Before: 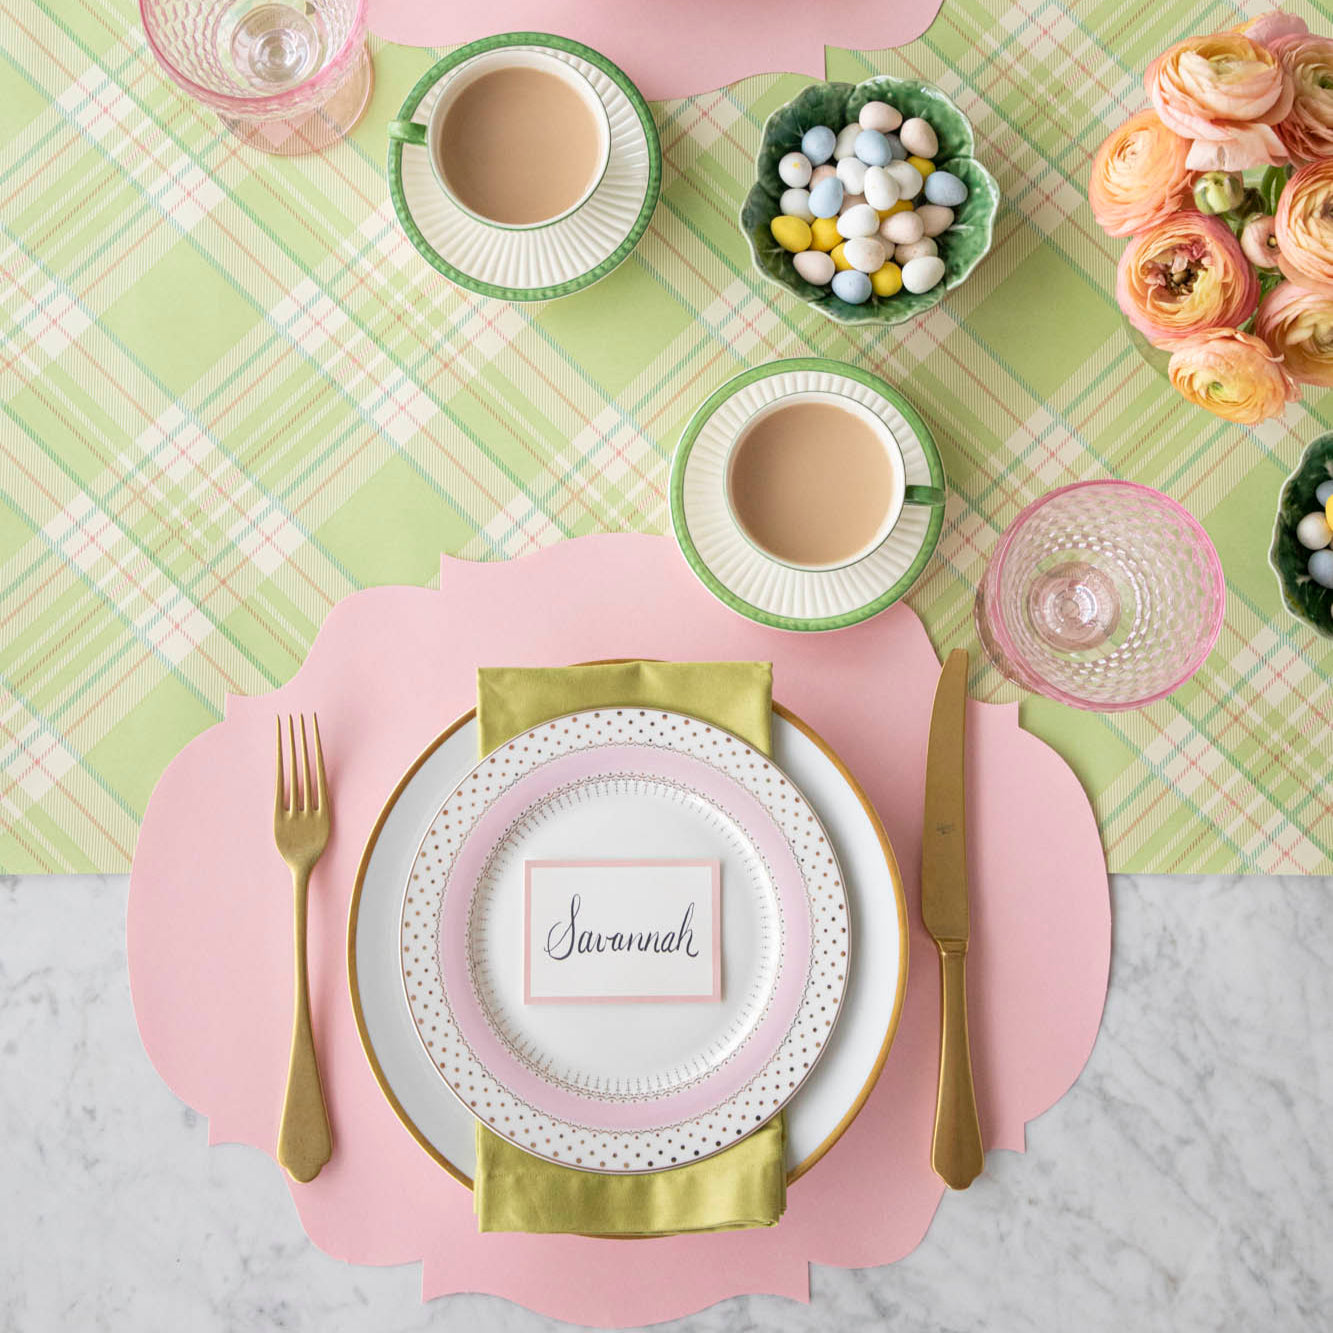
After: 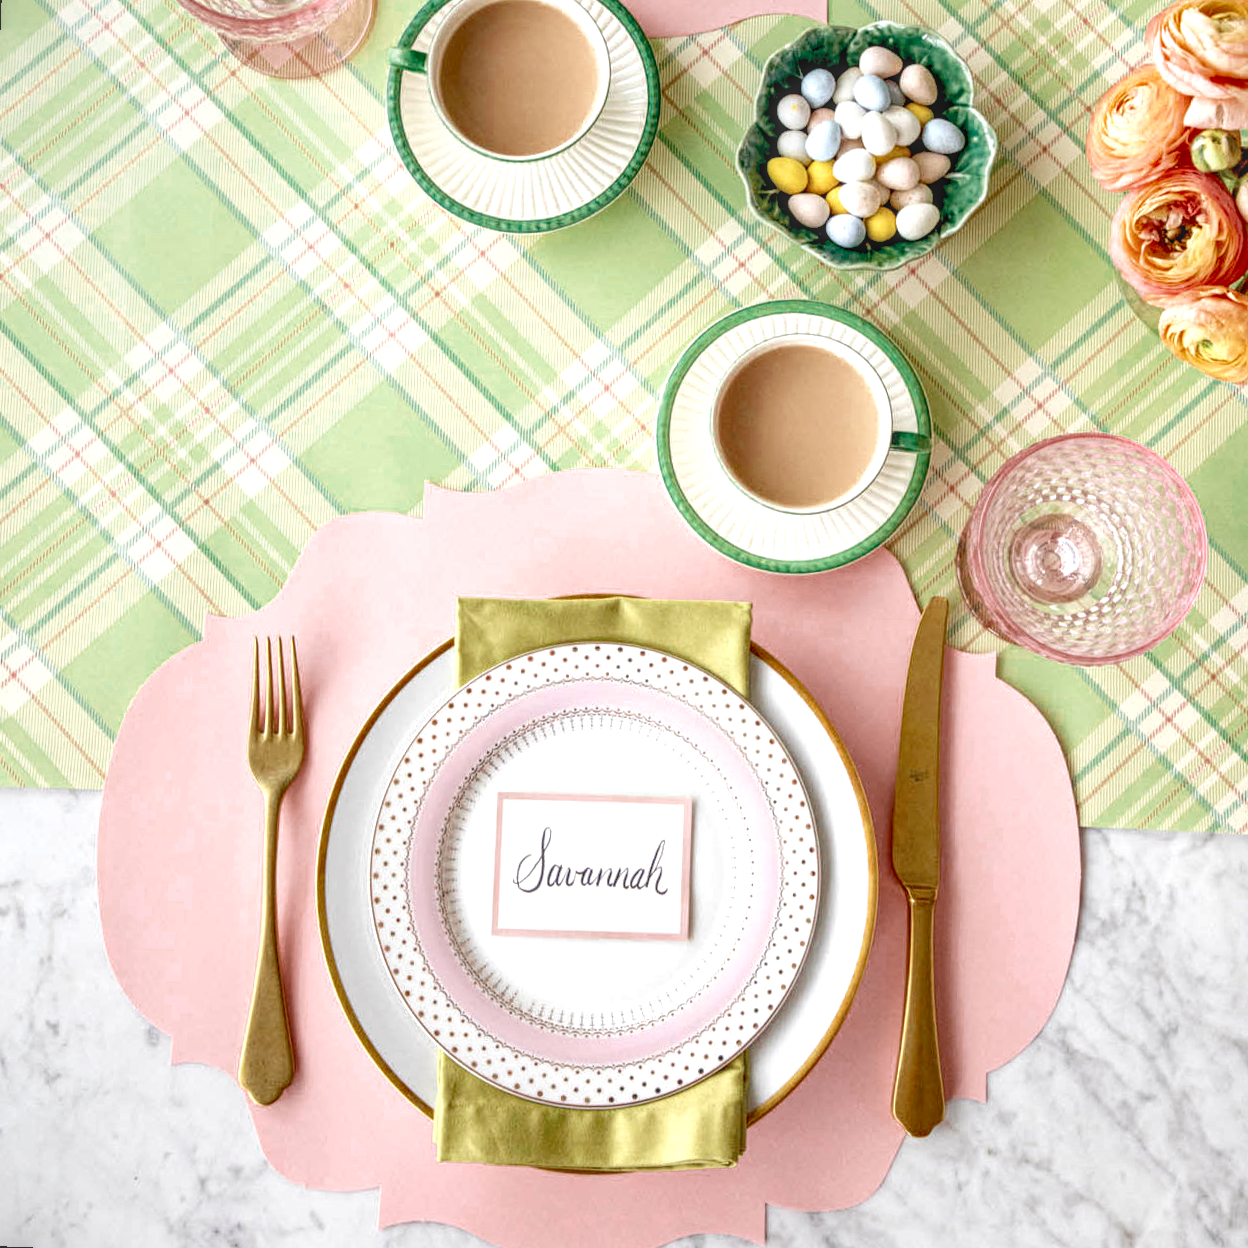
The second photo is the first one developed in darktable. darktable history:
exposure: black level correction 0.04, exposure 0.5 EV, compensate highlight preservation false
local contrast: highlights 0%, shadows 0%, detail 133%
rotate and perspective: rotation 2.17°, automatic cropping off
color balance: mode lift, gamma, gain (sRGB), lift [1, 1.049, 1, 1]
shadows and highlights: shadows 37.27, highlights -28.18, soften with gaussian
contrast brightness saturation: contrast 0.03, brightness 0.06, saturation 0.13
color zones: curves: ch0 [(0, 0.5) (0.125, 0.4) (0.25, 0.5) (0.375, 0.4) (0.5, 0.4) (0.625, 0.6) (0.75, 0.6) (0.875, 0.5)]; ch1 [(0, 0.35) (0.125, 0.45) (0.25, 0.35) (0.375, 0.35) (0.5, 0.35) (0.625, 0.35) (0.75, 0.45) (0.875, 0.35)]; ch2 [(0, 0.6) (0.125, 0.5) (0.25, 0.5) (0.375, 0.6) (0.5, 0.6) (0.625, 0.5) (0.75, 0.5) (0.875, 0.5)]
crop: left 3.305%, top 6.436%, right 6.389%, bottom 3.258%
